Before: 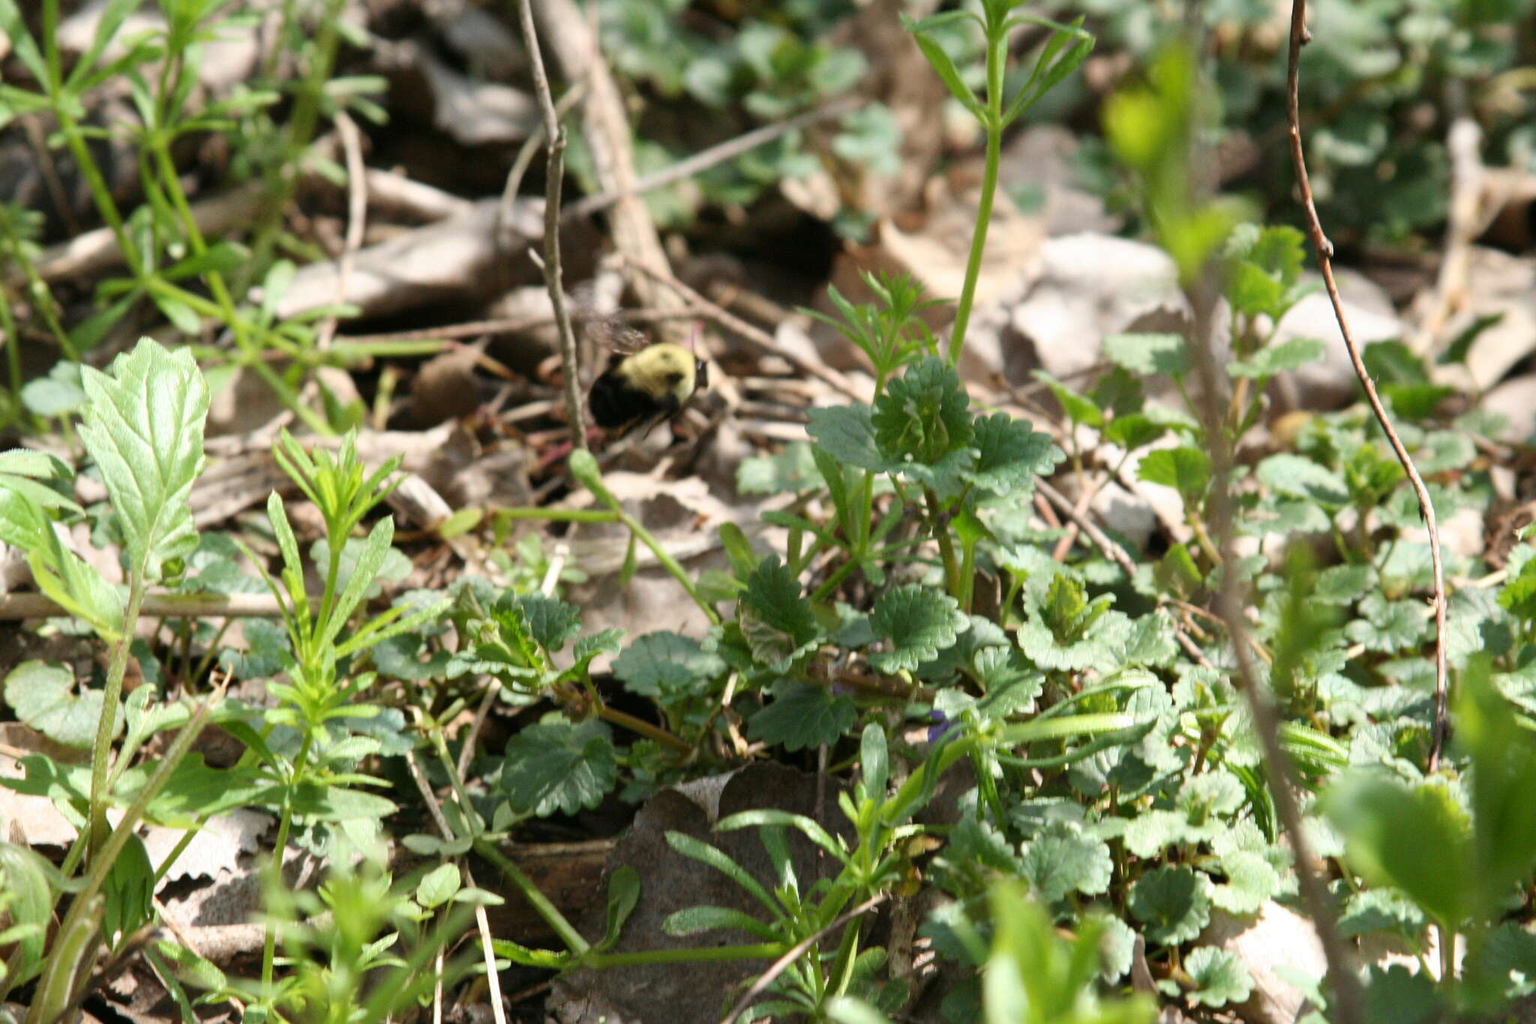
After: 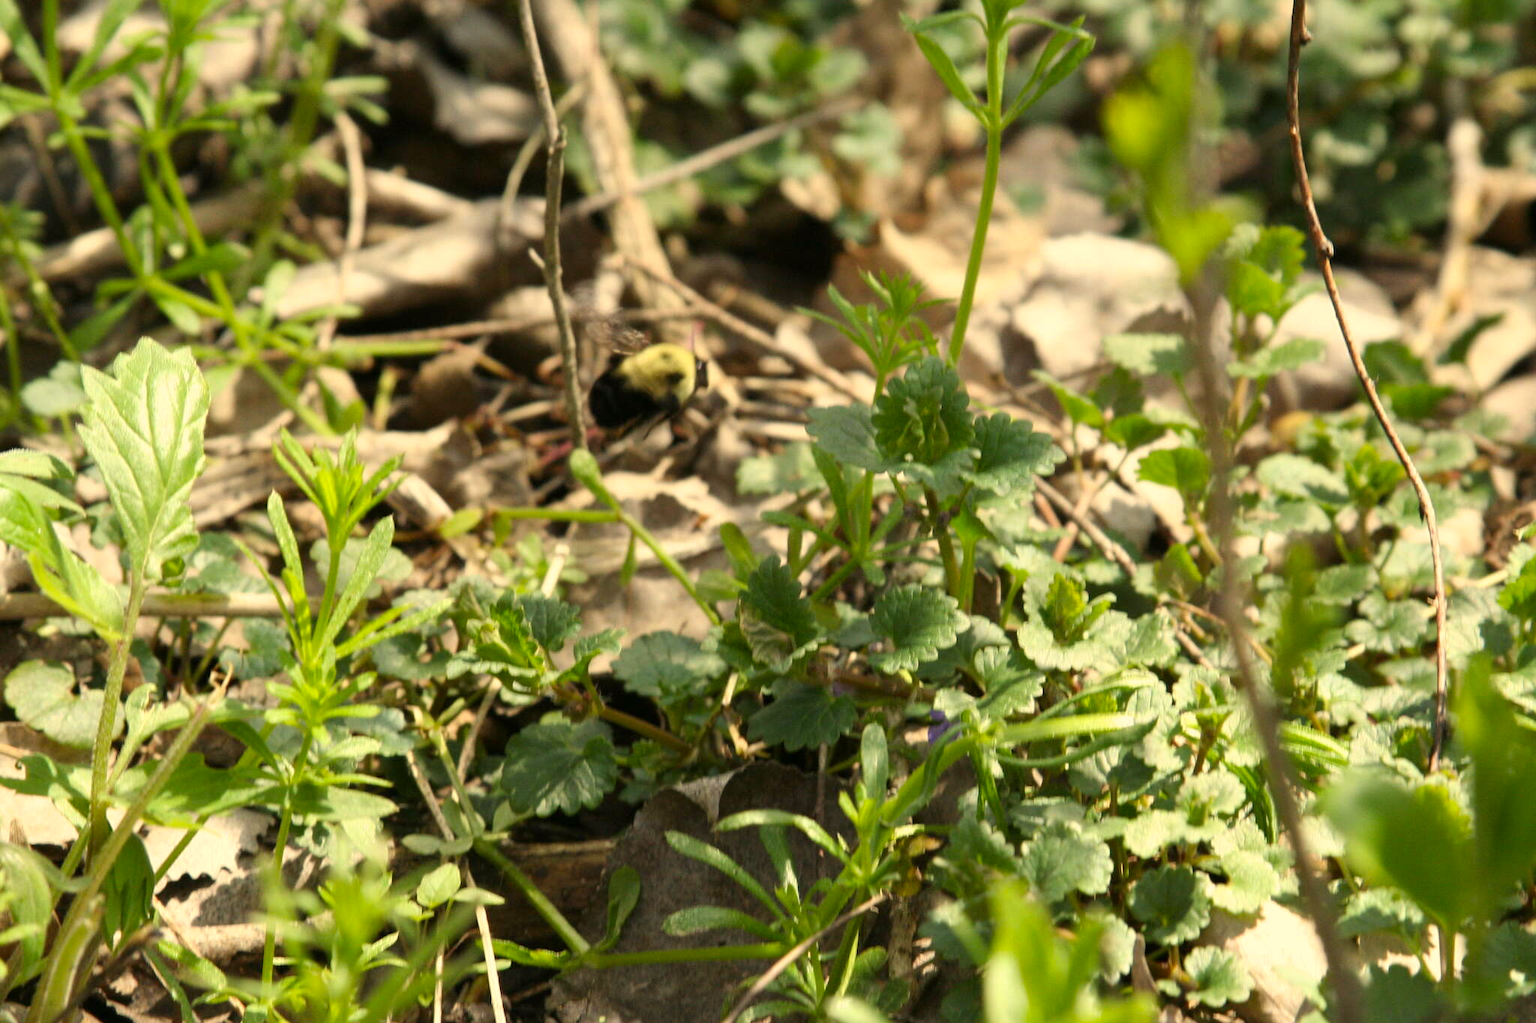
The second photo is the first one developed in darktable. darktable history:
color correction: highlights a* 2.67, highlights b* 23.06
